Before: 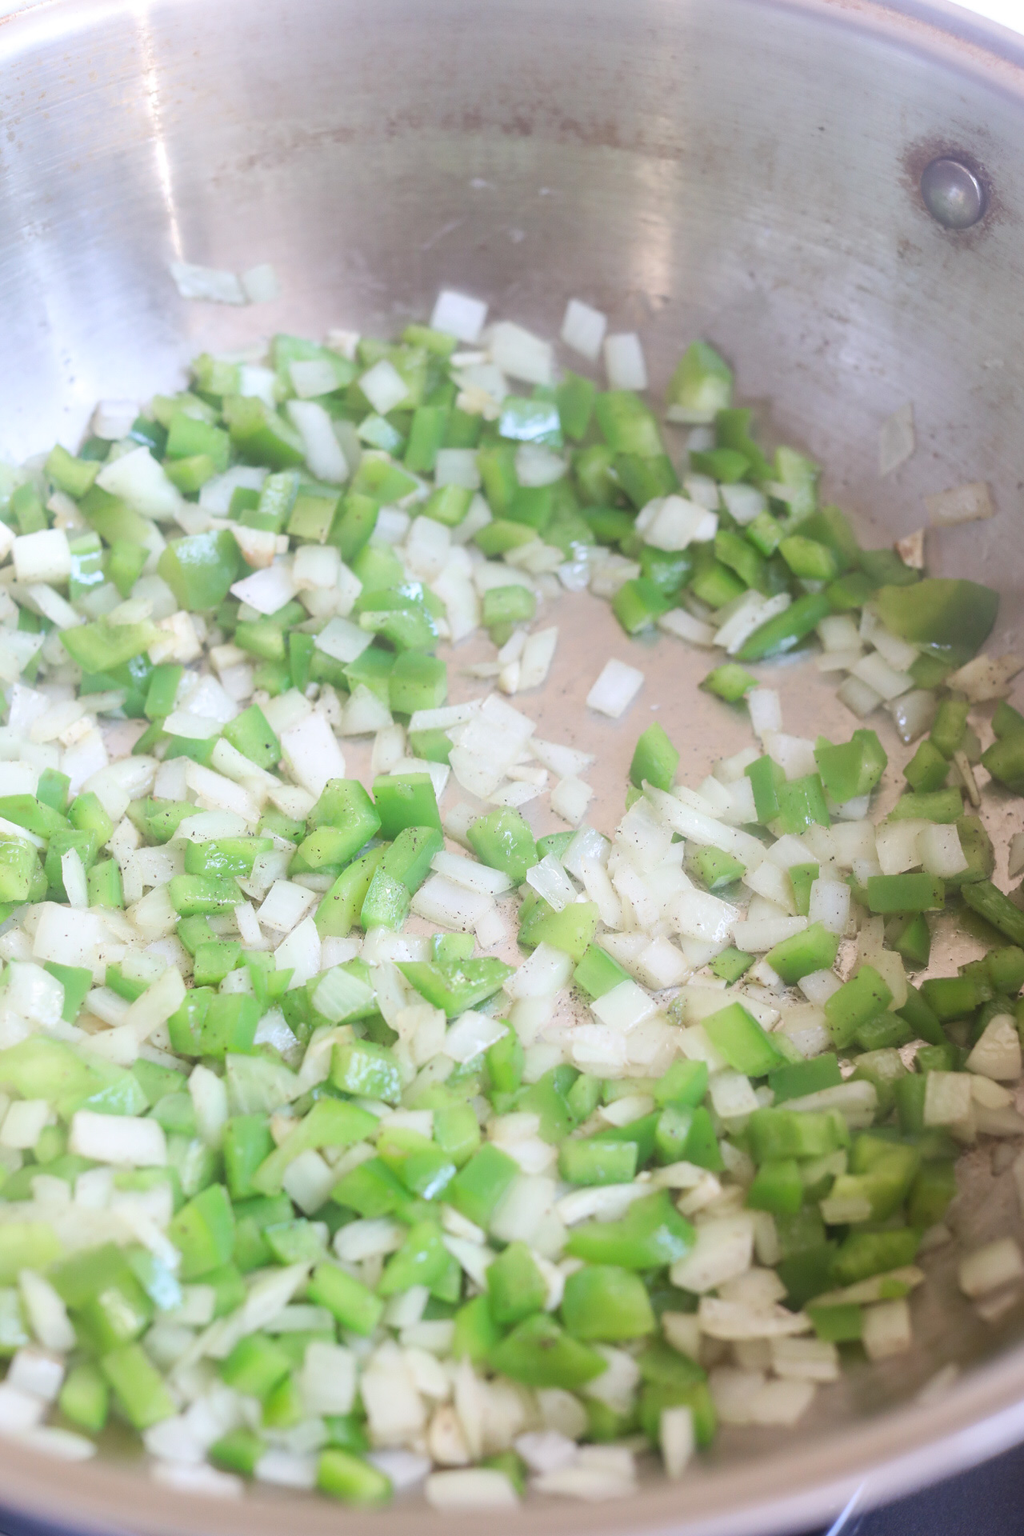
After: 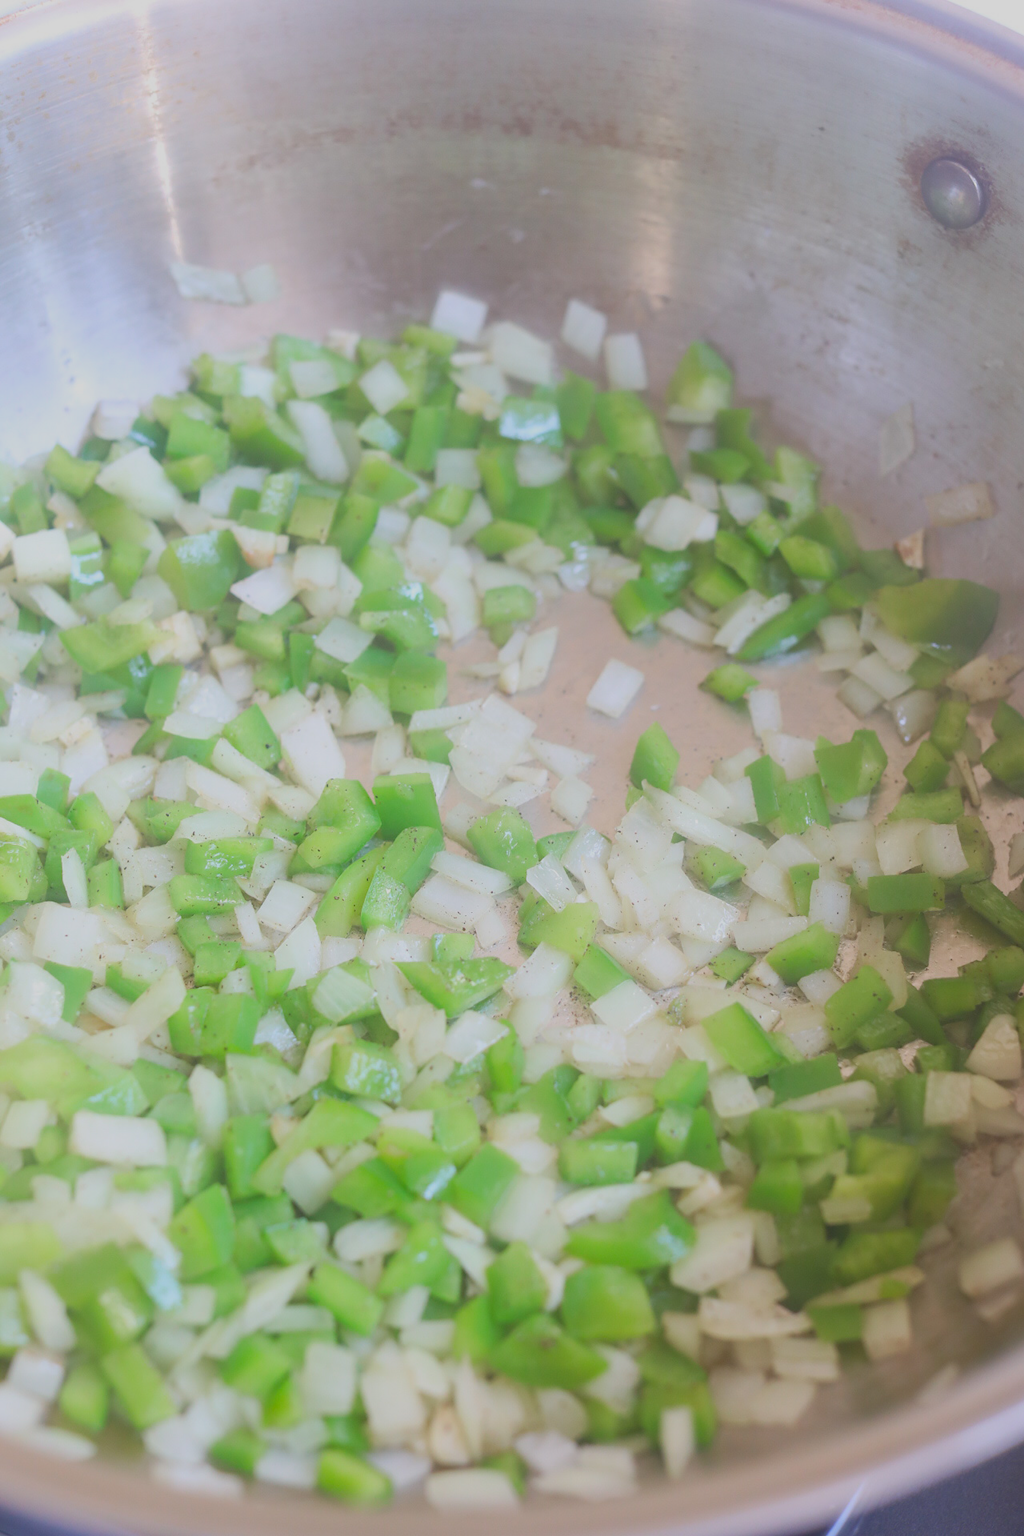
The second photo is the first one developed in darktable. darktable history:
contrast brightness saturation: contrast -0.298
